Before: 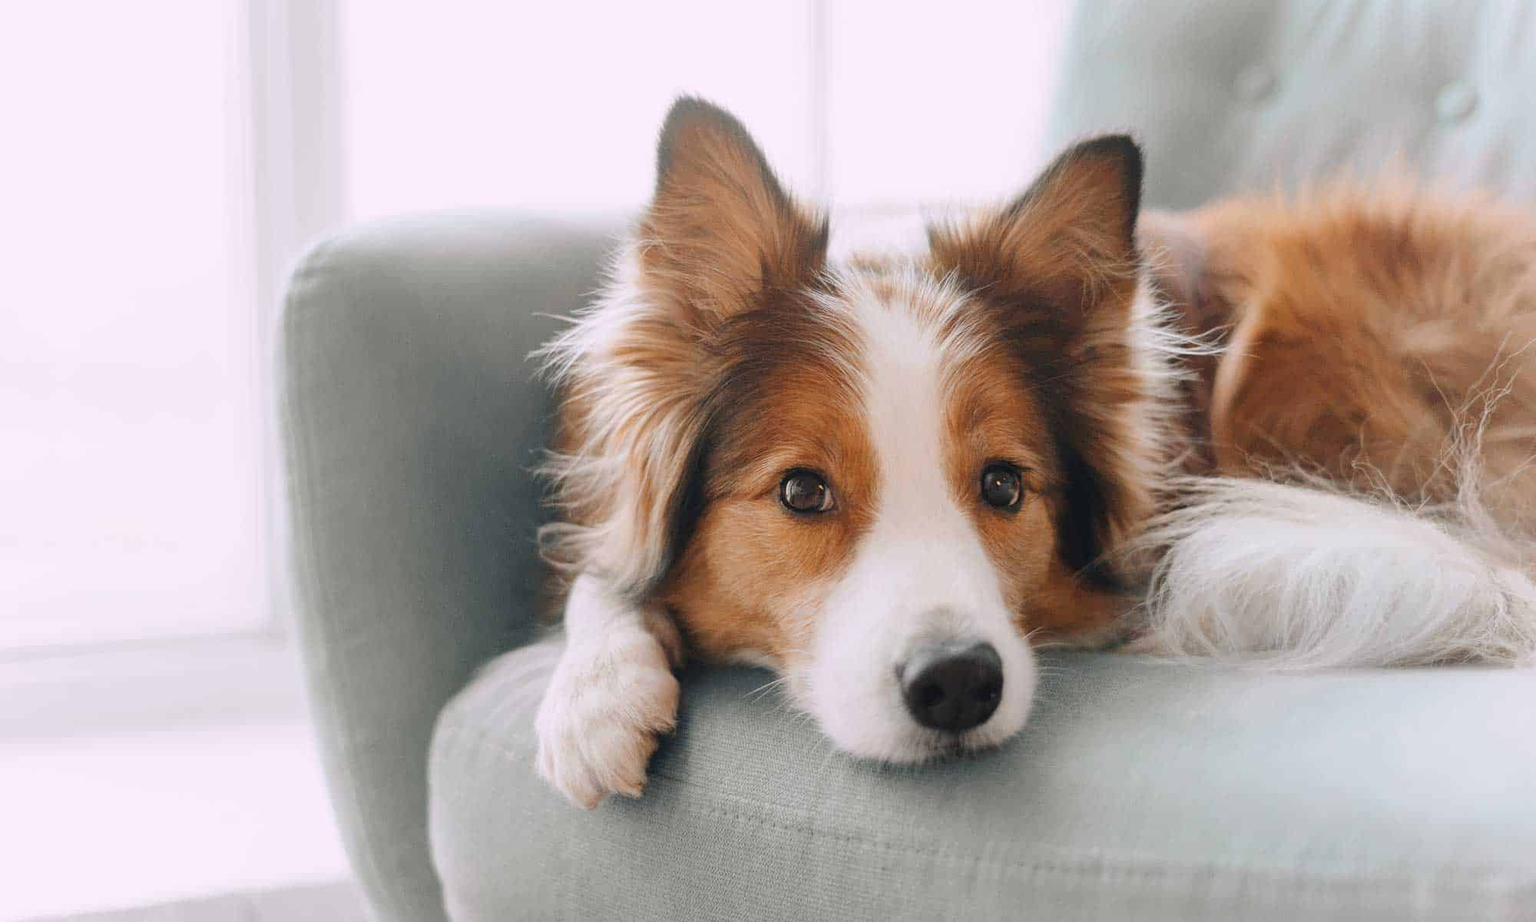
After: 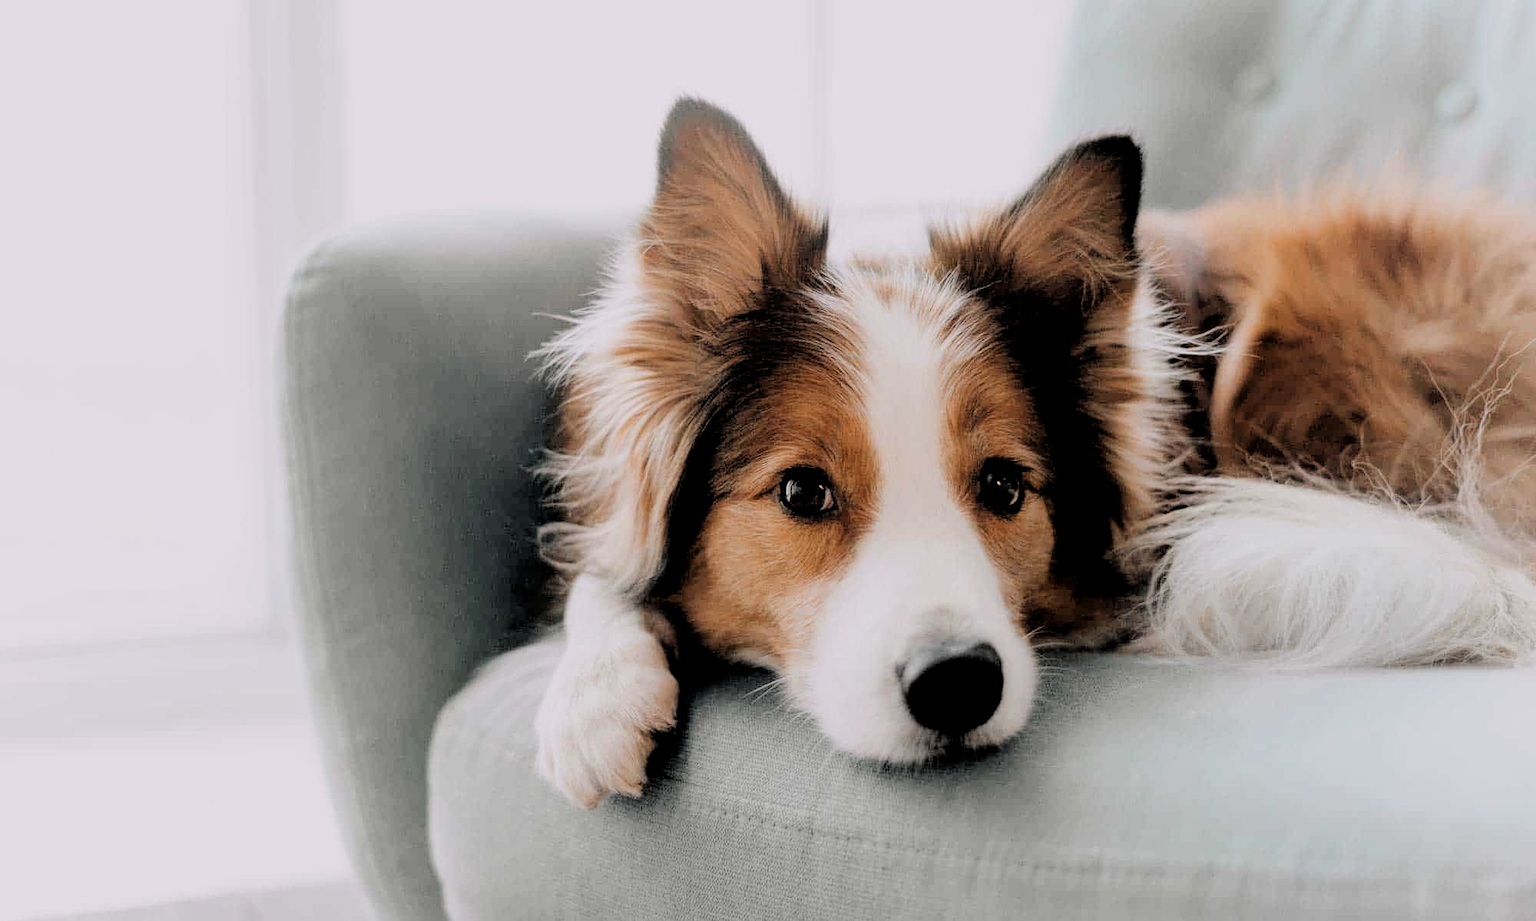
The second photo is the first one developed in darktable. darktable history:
filmic rgb: black relative exposure -5 EV, hardness 2.88, contrast 1.2, highlights saturation mix -30%
rgb levels: levels [[0.034, 0.472, 0.904], [0, 0.5, 1], [0, 0.5, 1]]
